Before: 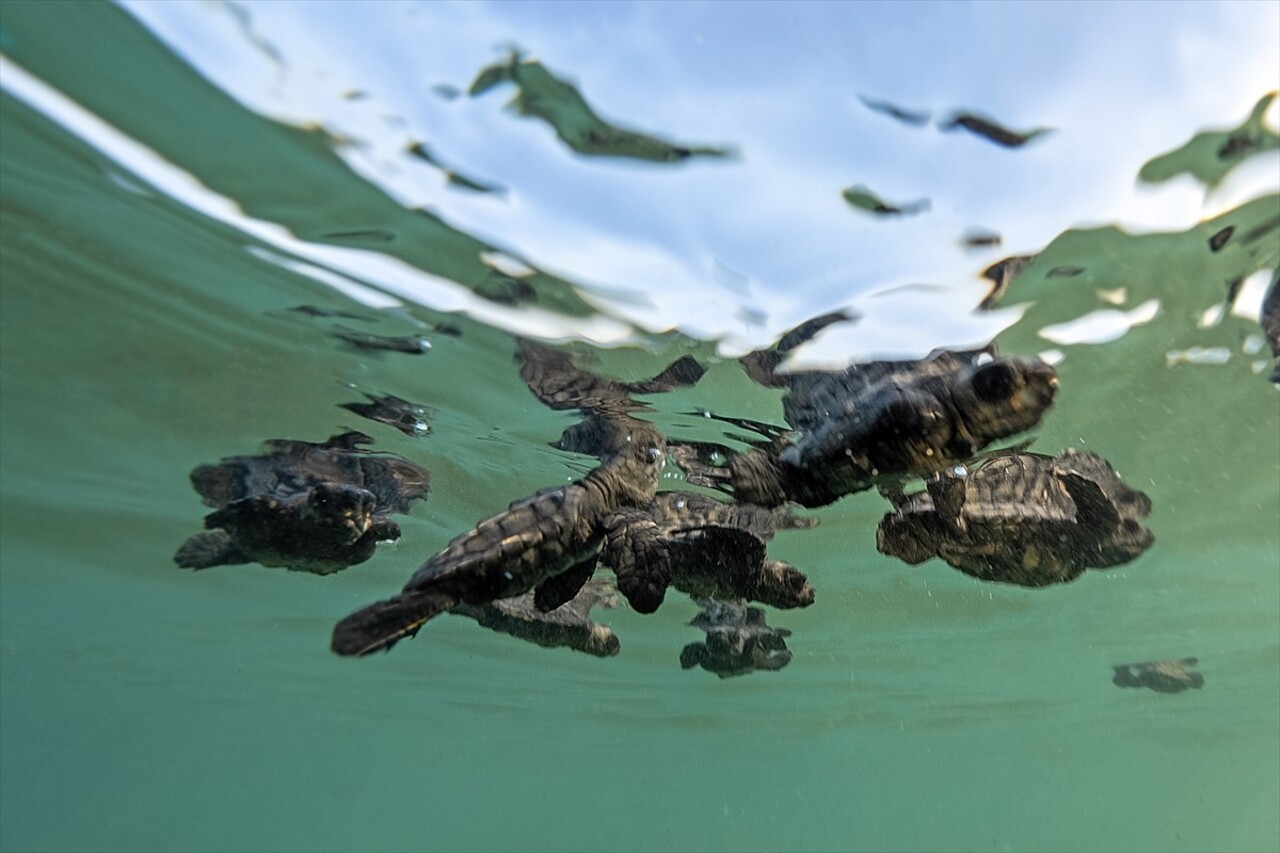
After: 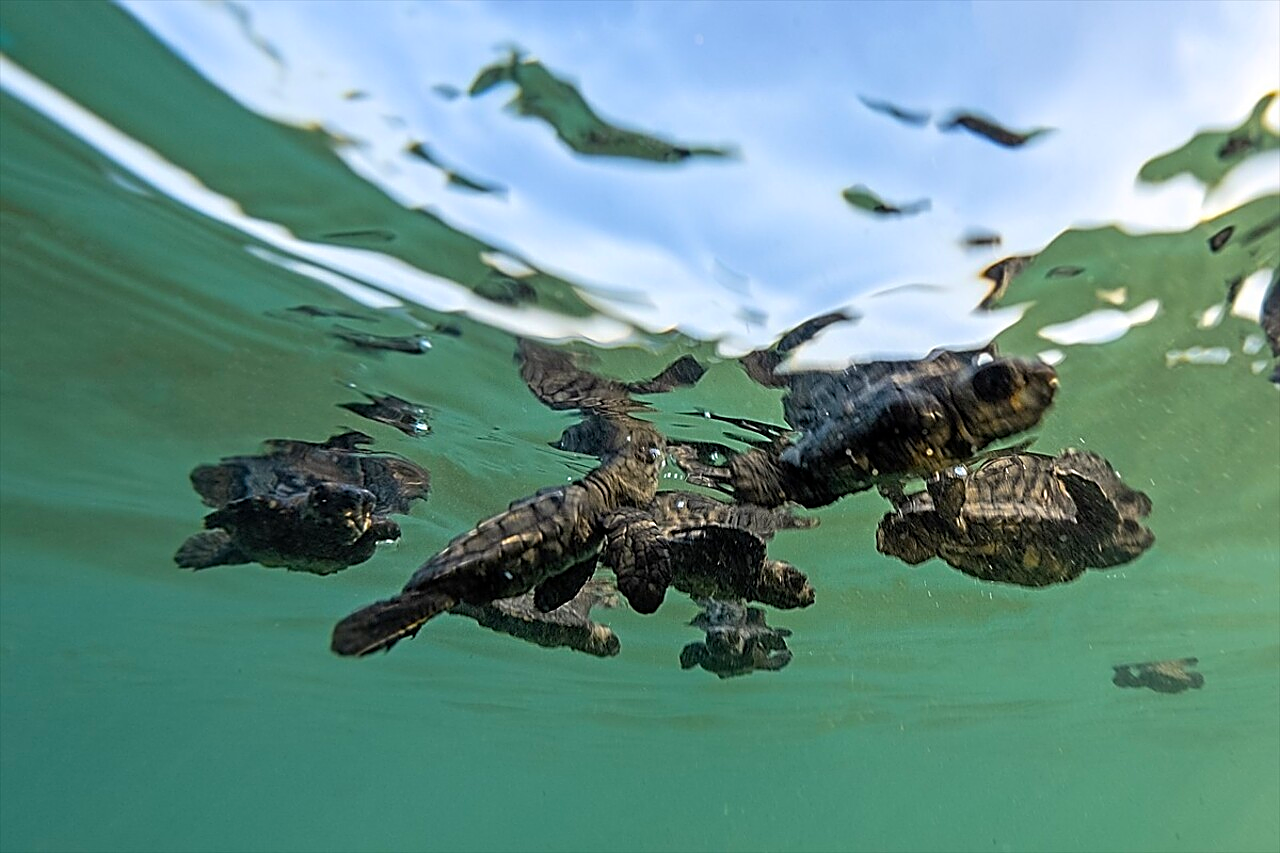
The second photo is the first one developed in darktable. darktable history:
color balance rgb: perceptual saturation grading › global saturation 20%, global vibrance 20%
sharpen: amount 0.901
